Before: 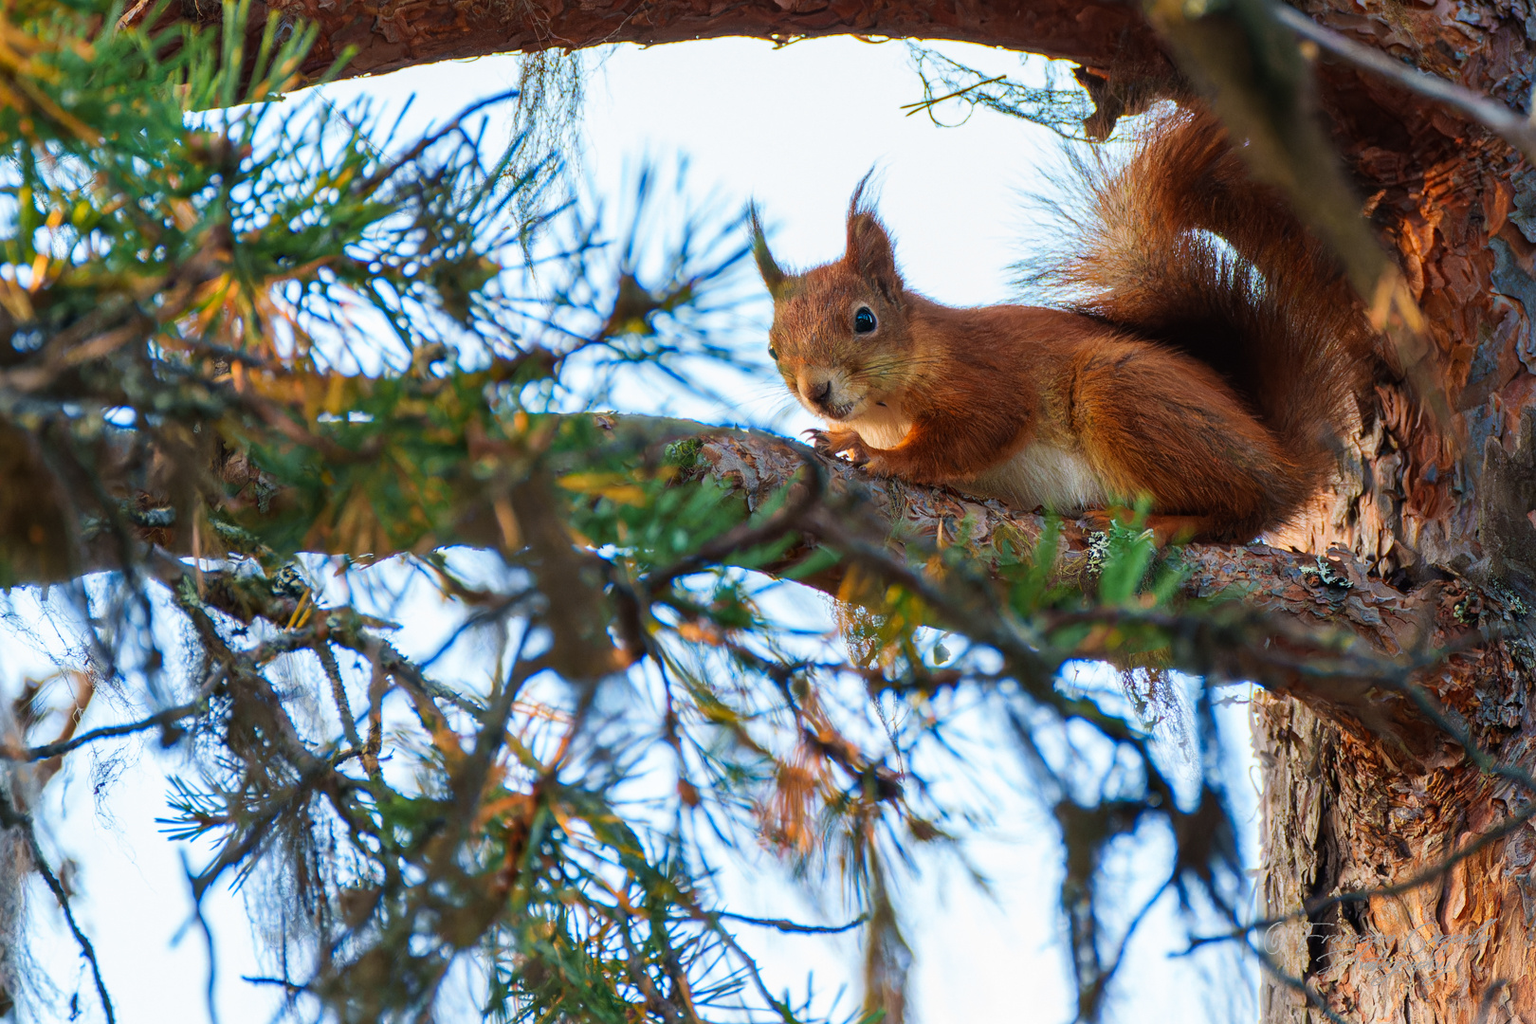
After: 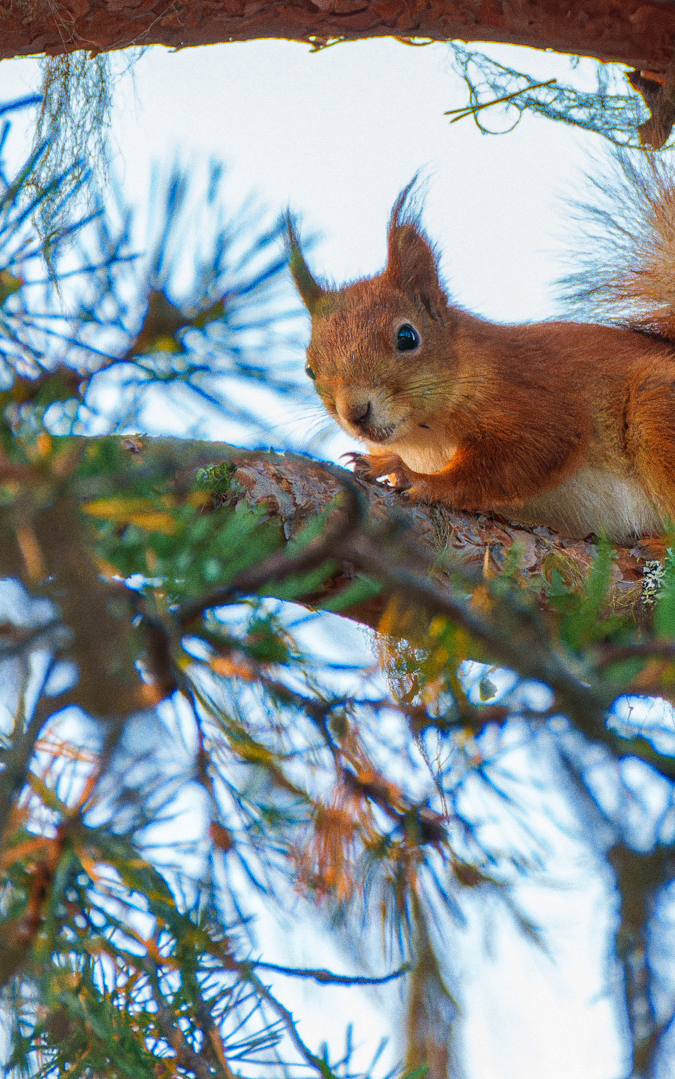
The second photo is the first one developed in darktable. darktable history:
crop: left 31.229%, right 27.105%
grain: coarseness 0.09 ISO
shadows and highlights: on, module defaults
